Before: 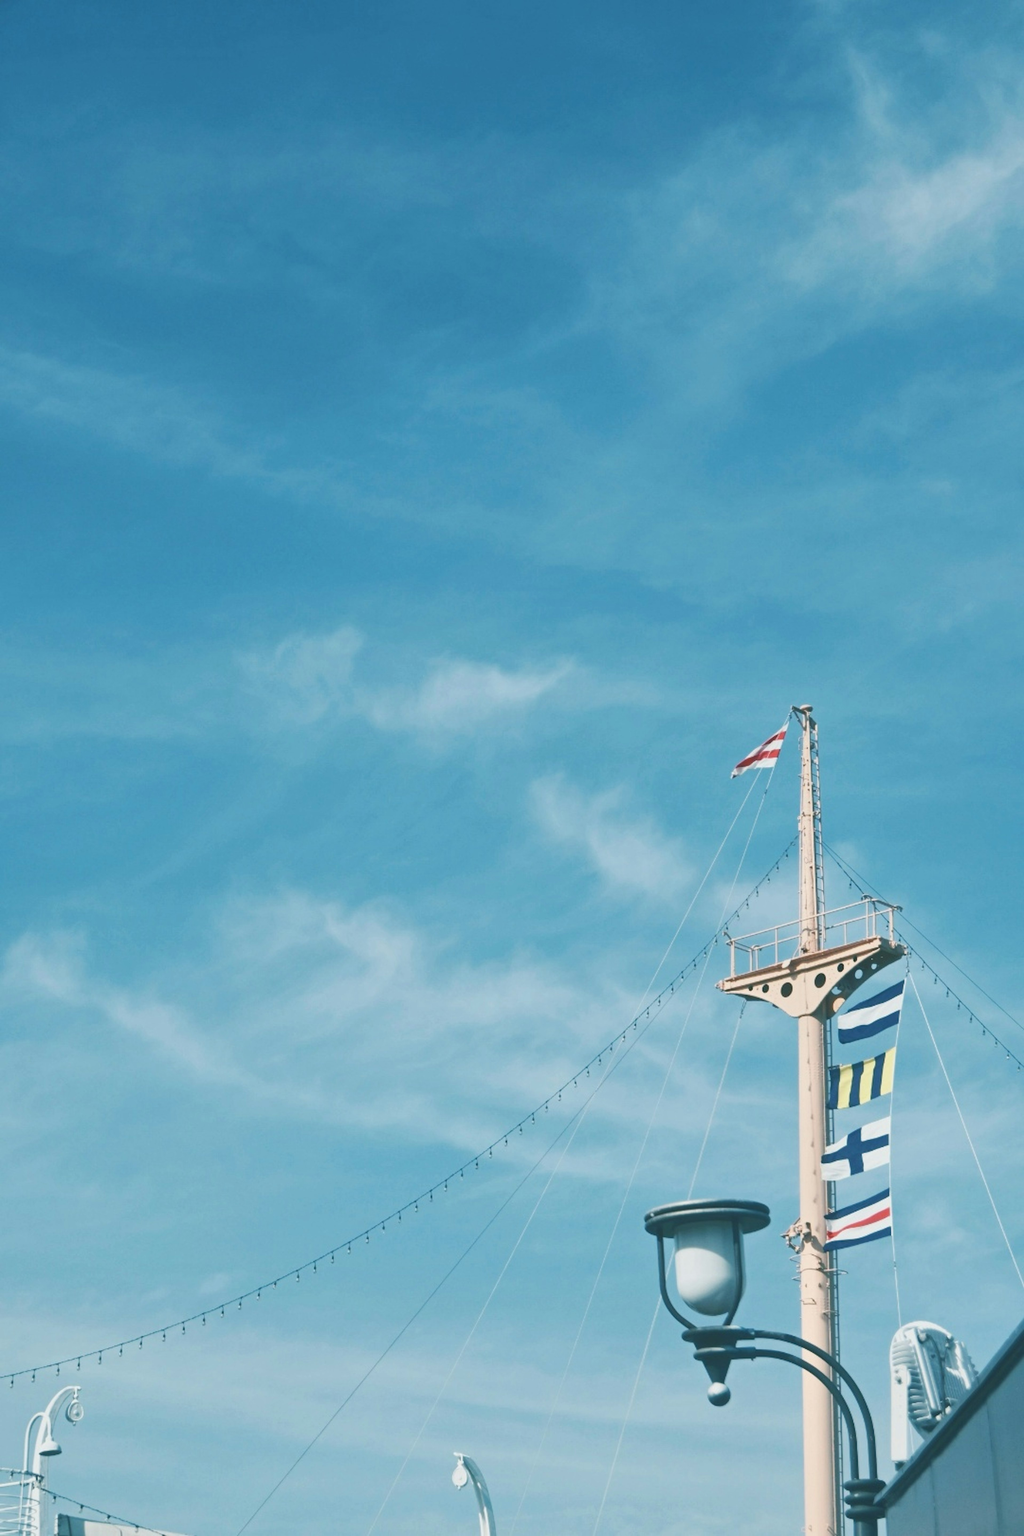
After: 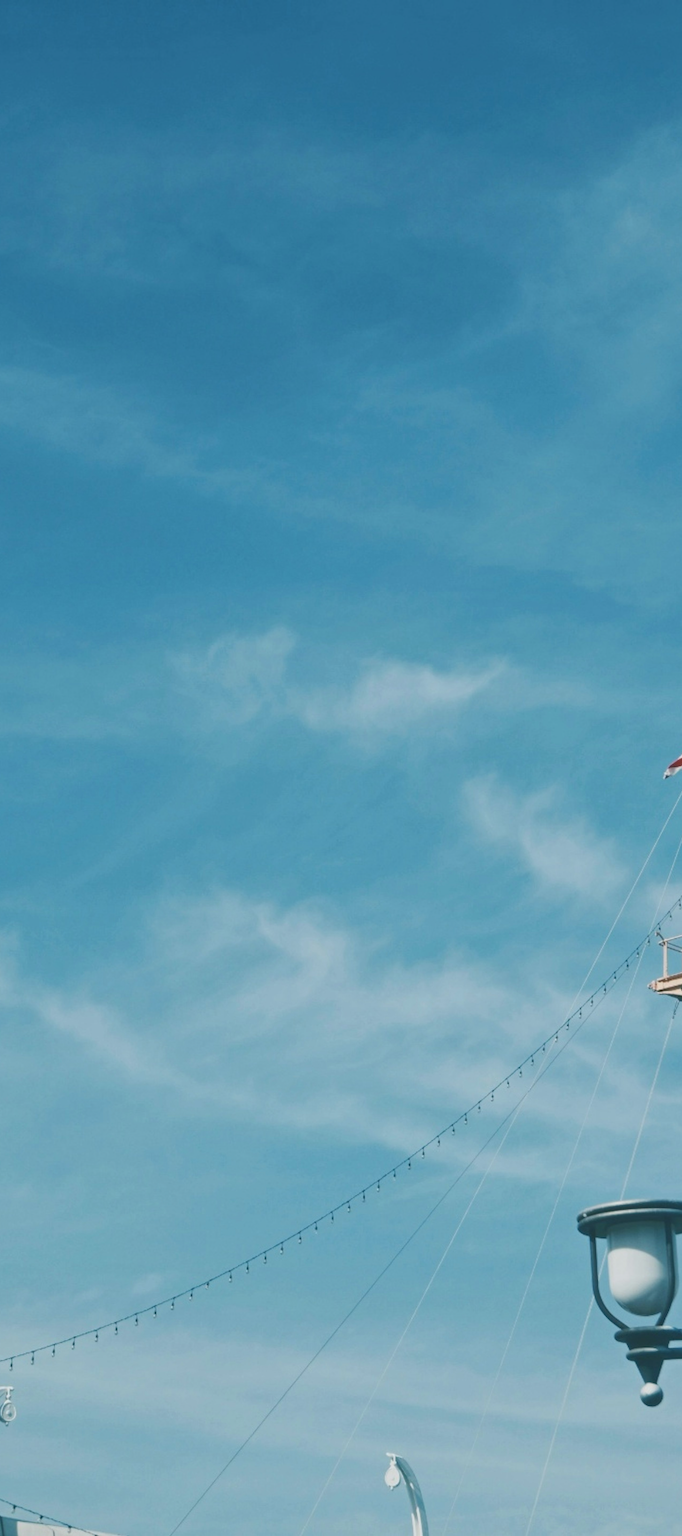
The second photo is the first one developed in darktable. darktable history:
exposure: exposure -0.21 EV, compensate highlight preservation false
crop and rotate: left 6.617%, right 26.717%
